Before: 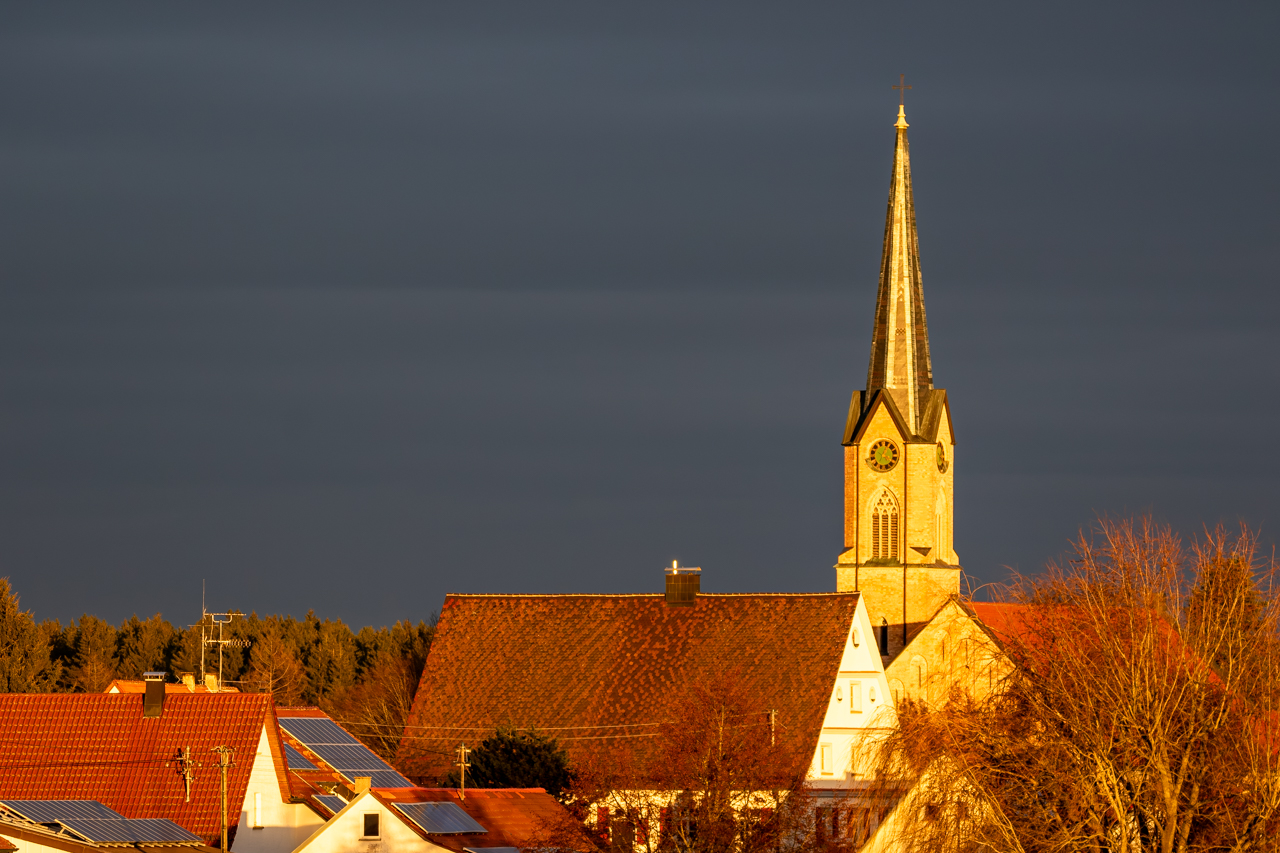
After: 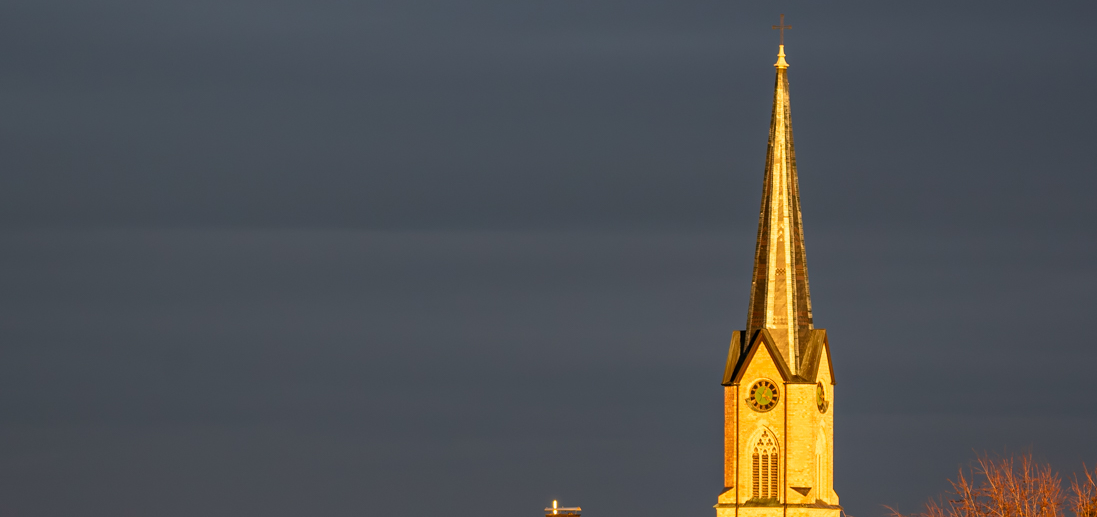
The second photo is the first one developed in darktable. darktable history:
crop and rotate: left 9.42%, top 7.119%, right 4.802%, bottom 32.27%
